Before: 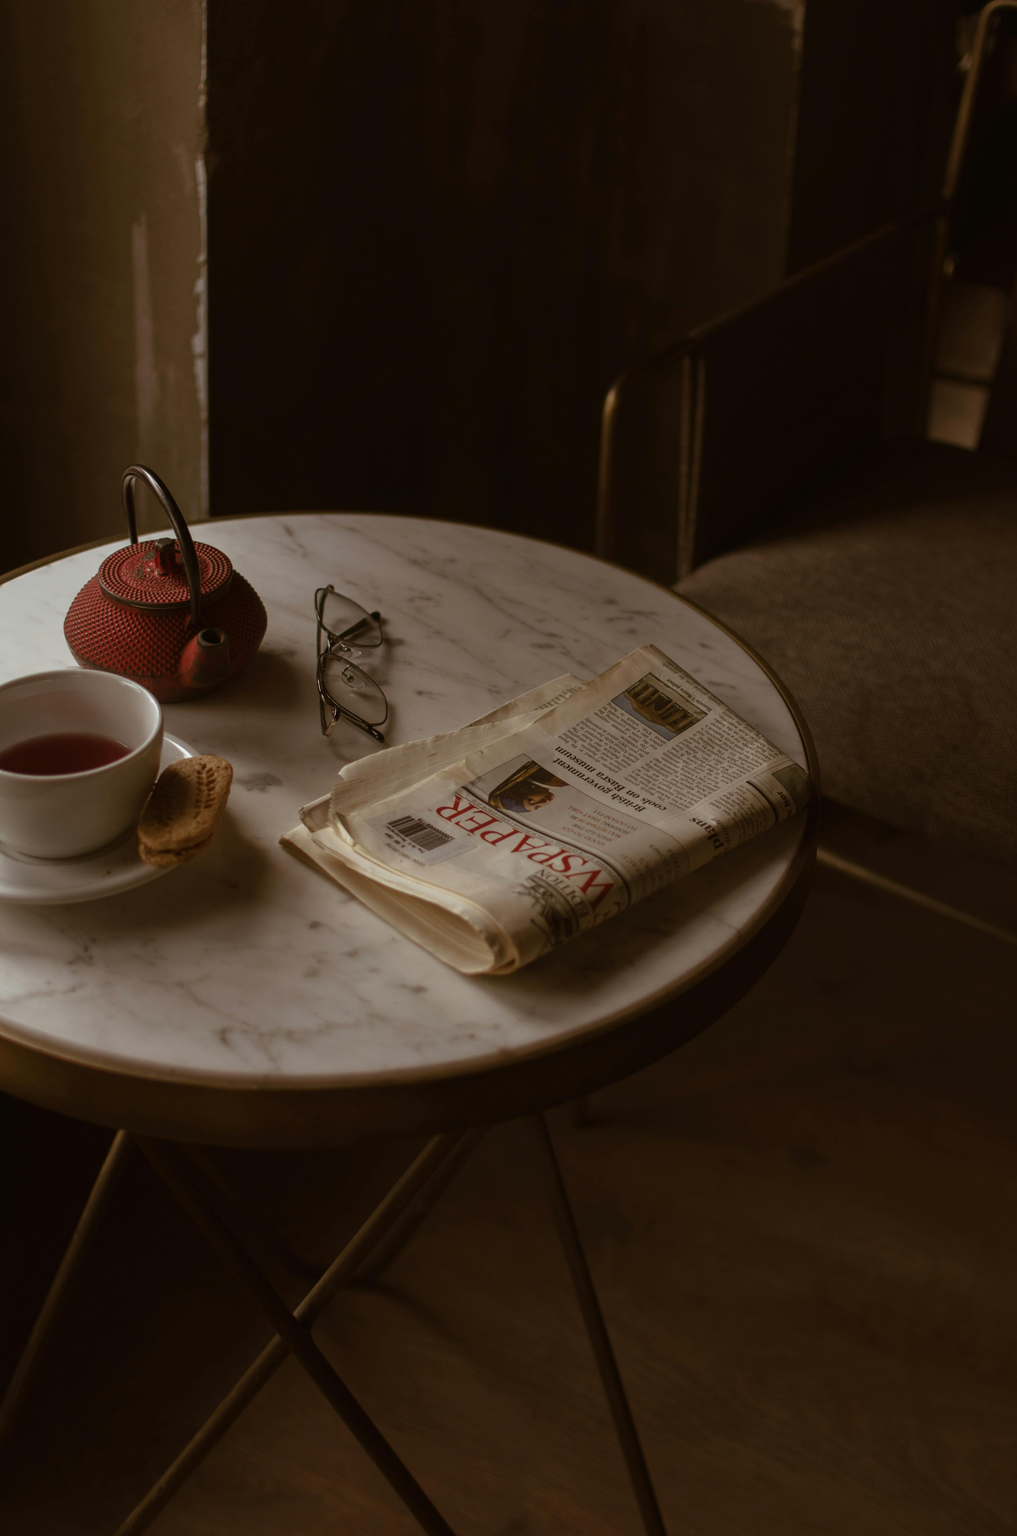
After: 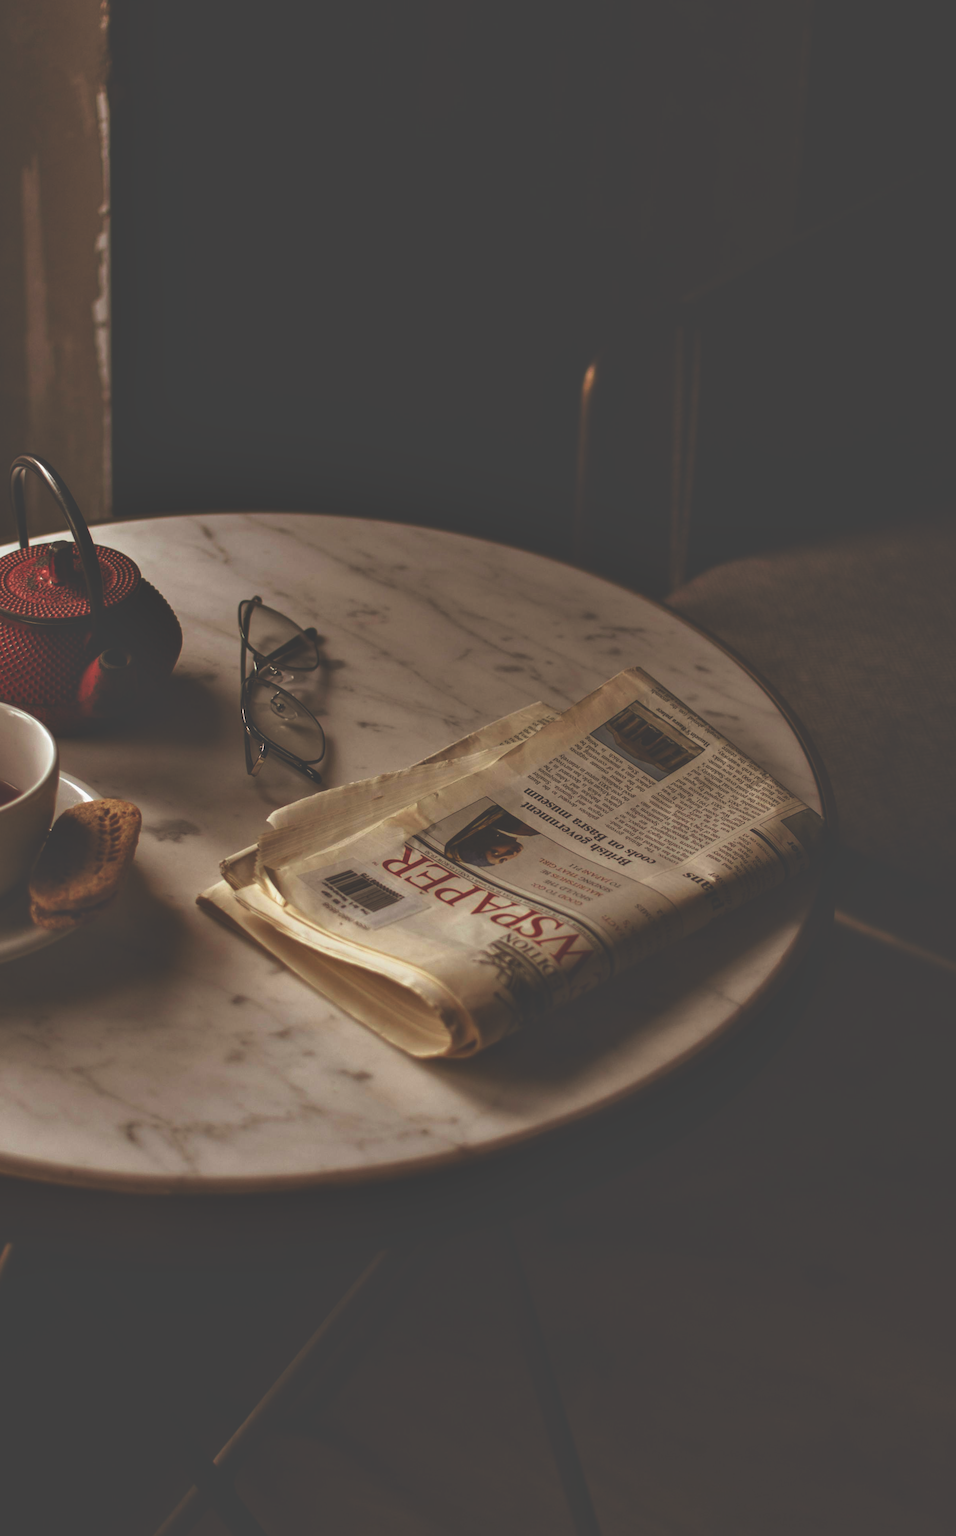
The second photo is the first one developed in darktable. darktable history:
exposure: compensate highlight preservation false
shadows and highlights: shadows 43.71, white point adjustment -1.46, soften with gaussian
base curve: curves: ch0 [(0, 0.036) (0.007, 0.037) (0.604, 0.887) (1, 1)], preserve colors none
crop: left 11.225%, top 5.381%, right 9.565%, bottom 10.314%
